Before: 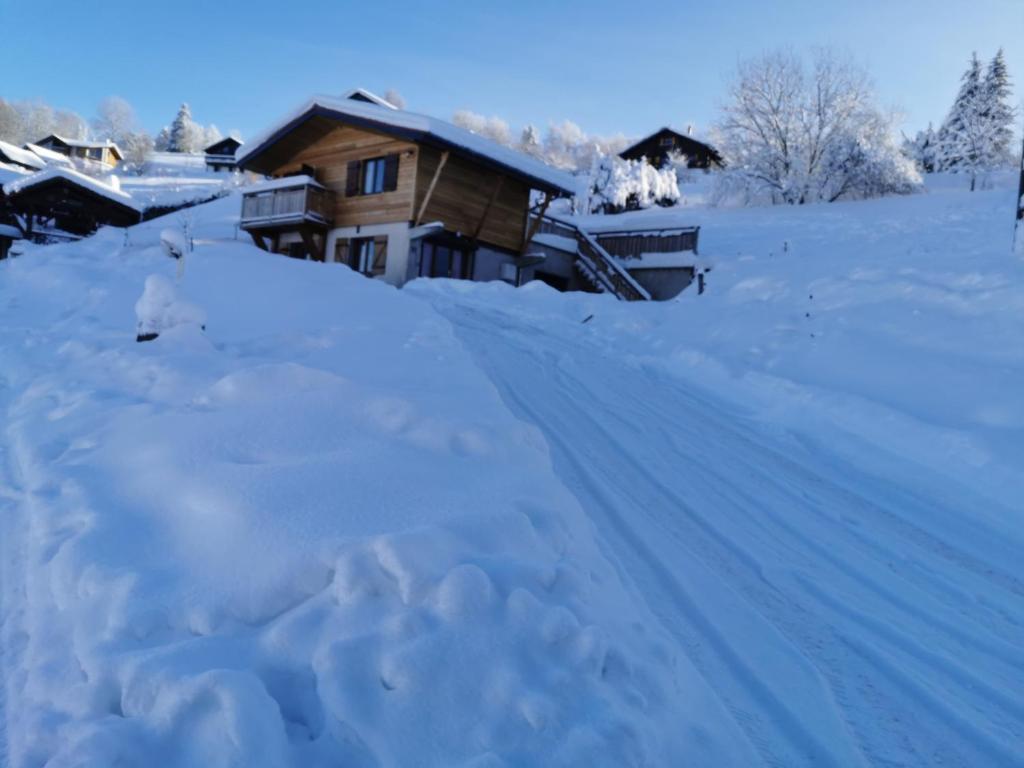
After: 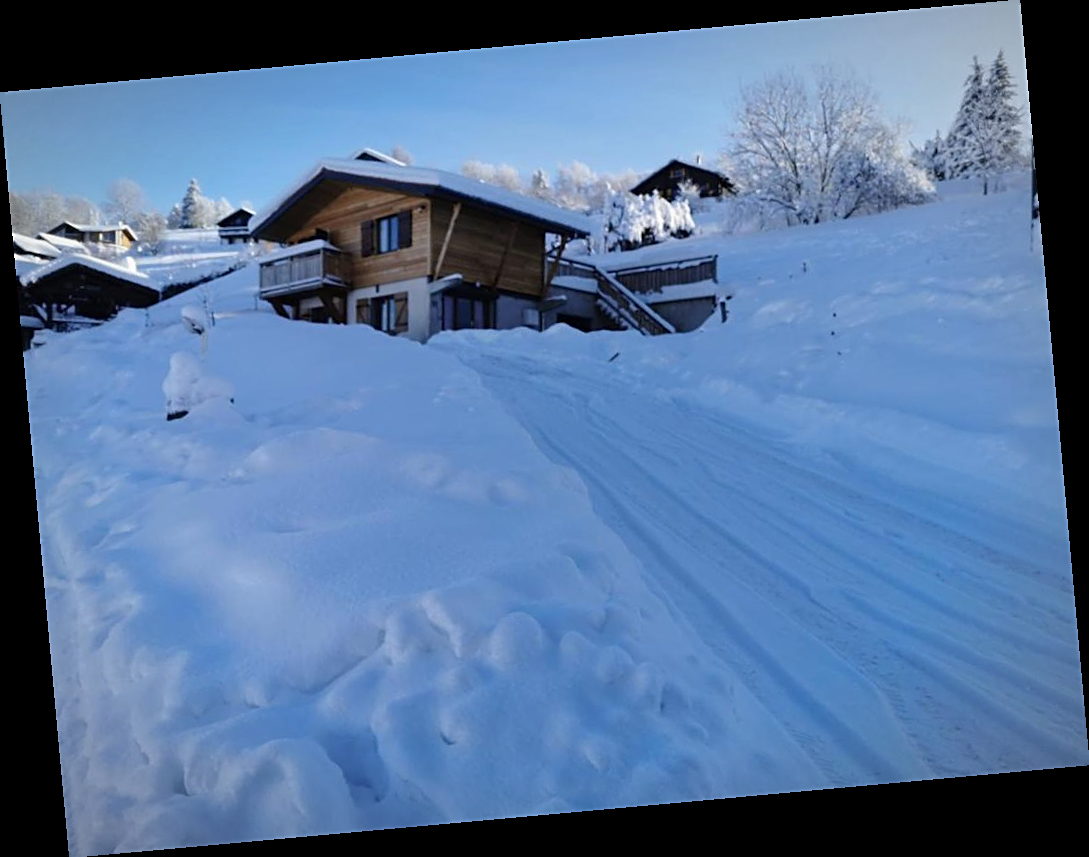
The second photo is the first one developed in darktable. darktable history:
rotate and perspective: rotation -5.2°, automatic cropping off
vignetting: fall-off radius 70%, automatic ratio true
sharpen: on, module defaults
